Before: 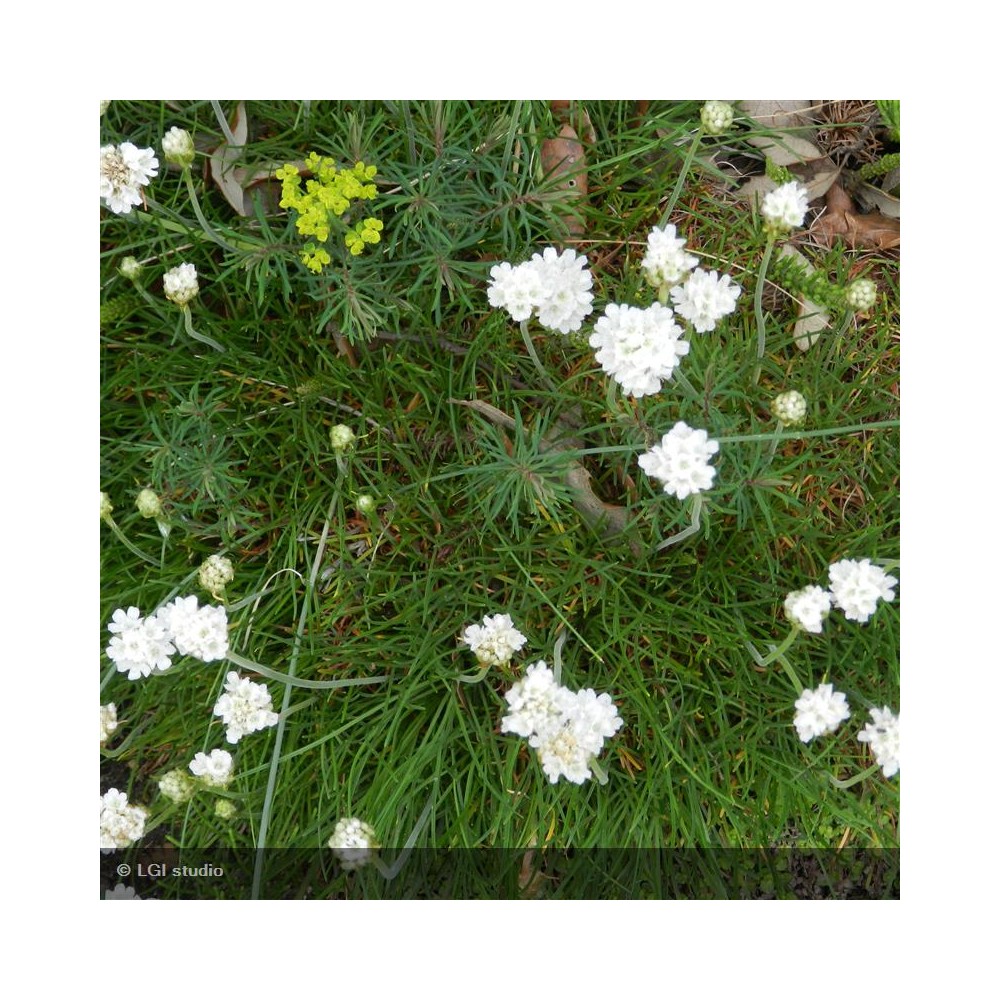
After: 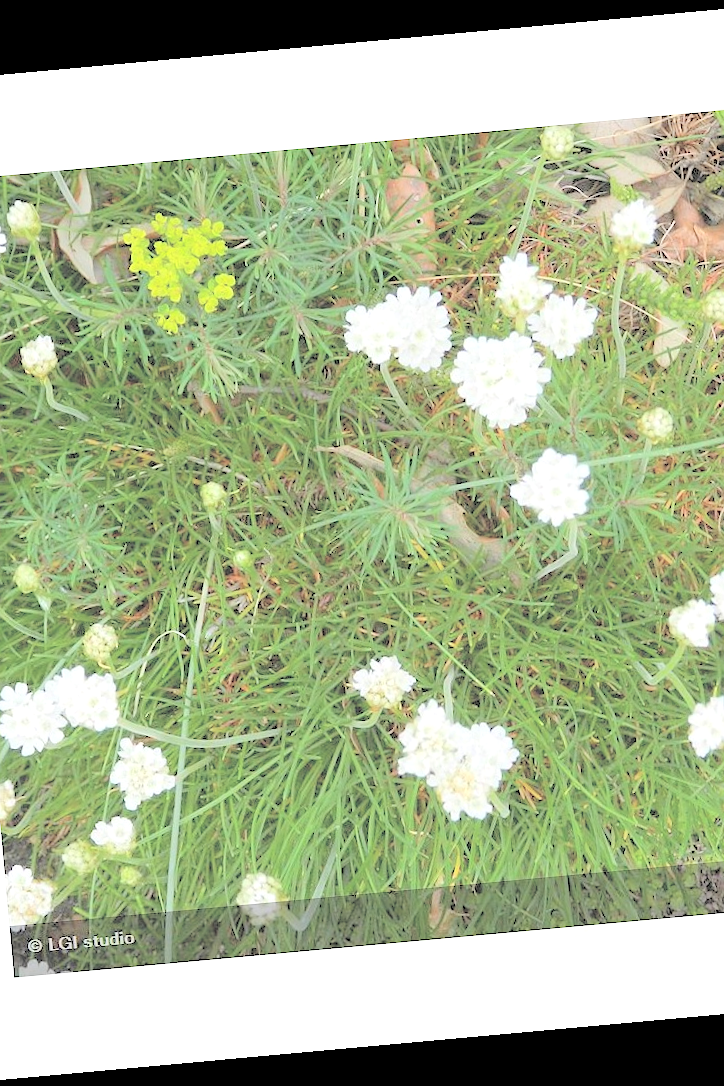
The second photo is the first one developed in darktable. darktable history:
contrast brightness saturation: brightness 1
crop and rotate: left 15.446%, right 17.836%
sharpen: radius 1
exposure: exposure 0.197 EV, compensate highlight preservation false
rotate and perspective: rotation -5.2°, automatic cropping off
